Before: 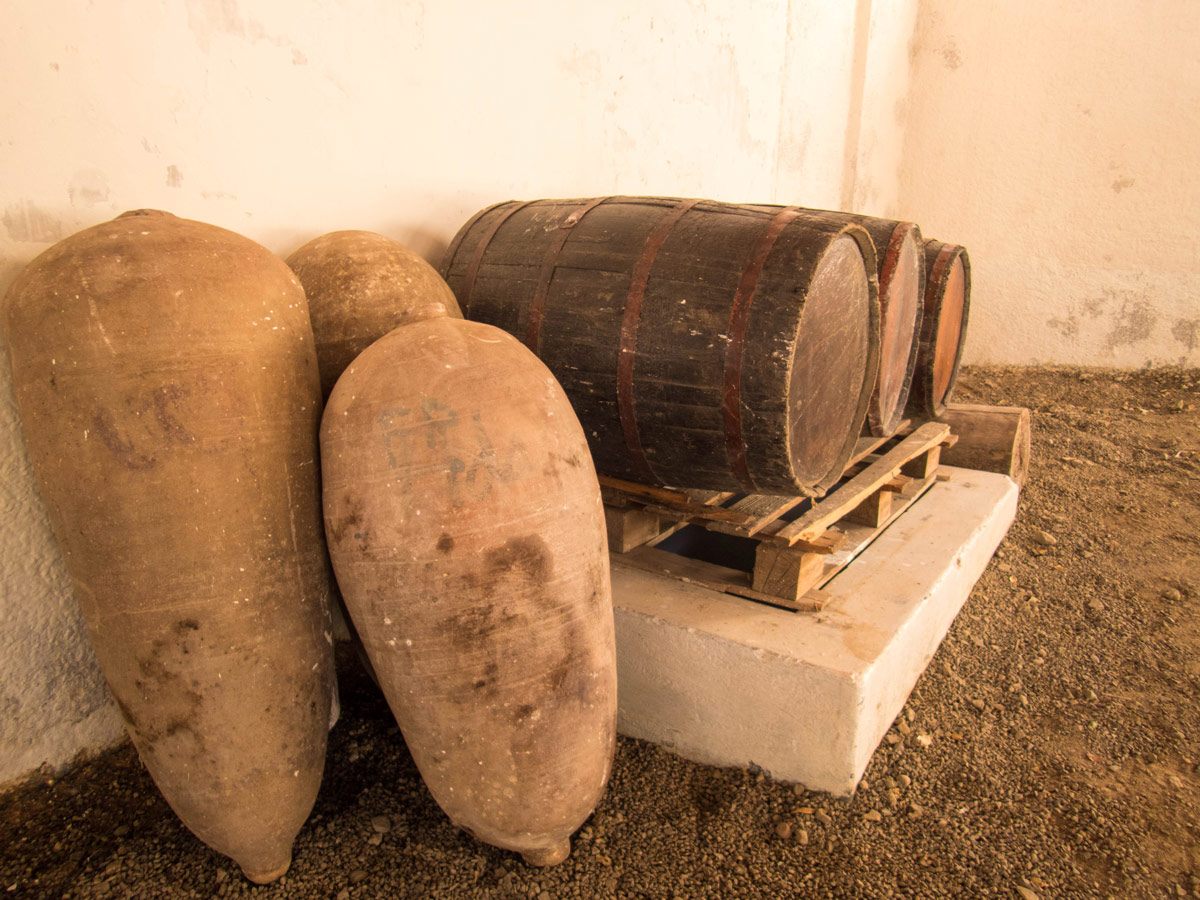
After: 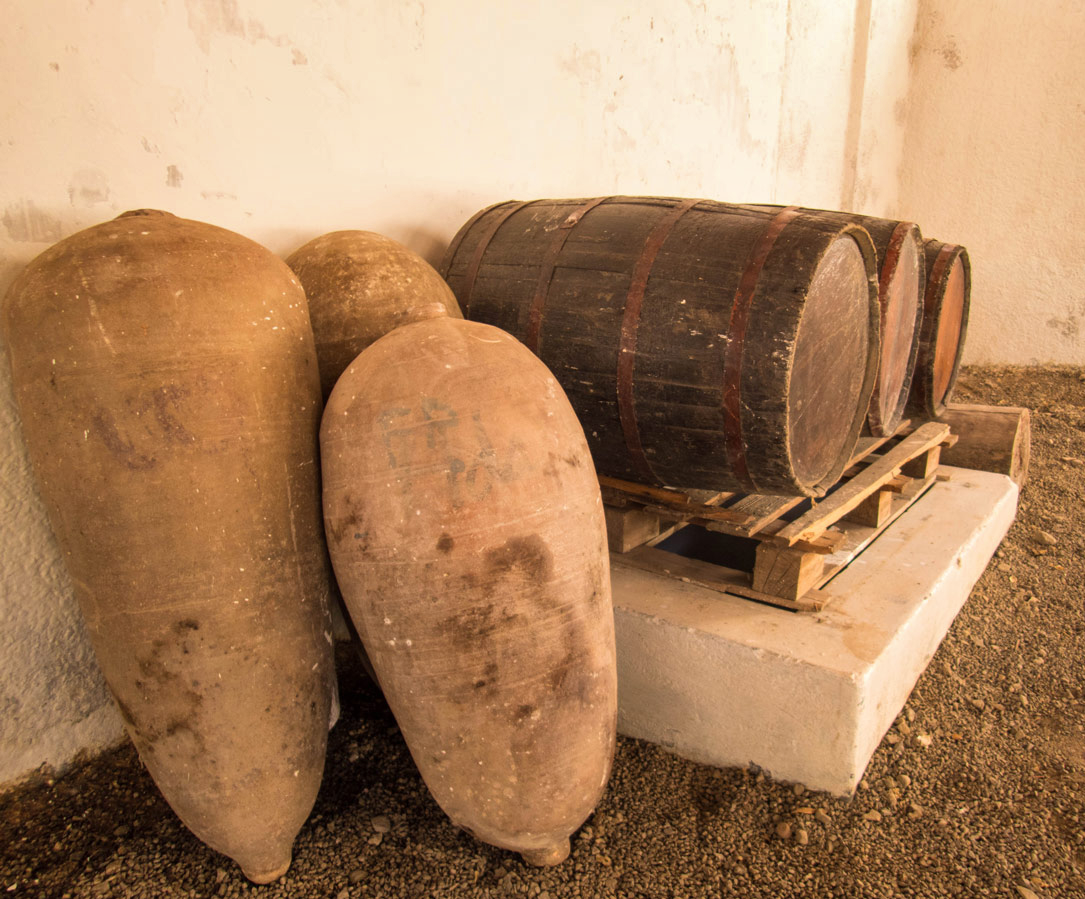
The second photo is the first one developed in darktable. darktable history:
shadows and highlights: soften with gaussian
crop: right 9.52%, bottom 0.049%
